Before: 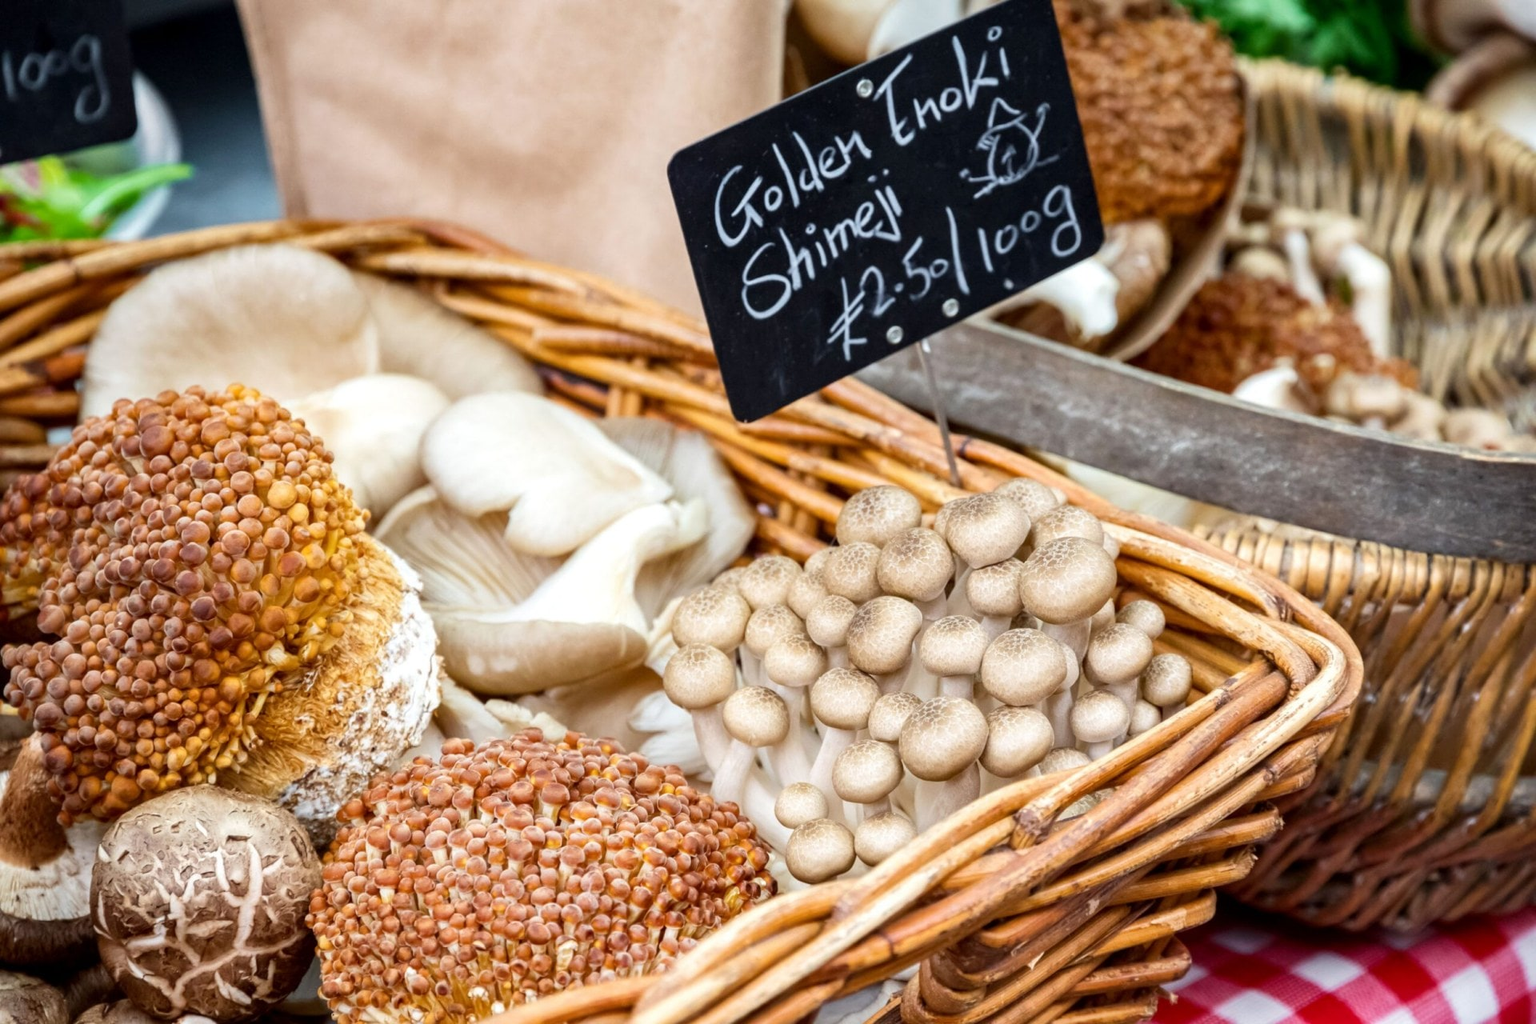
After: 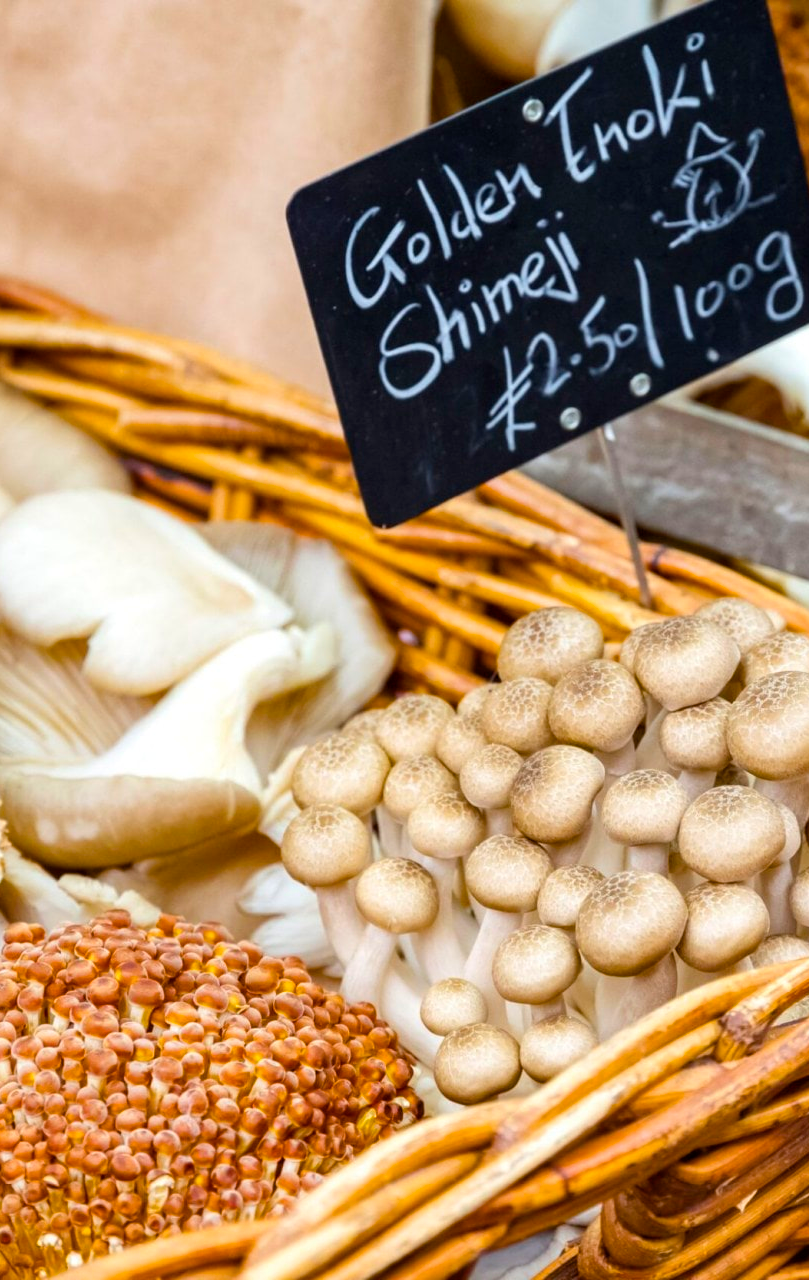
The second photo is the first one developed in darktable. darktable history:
crop: left 28.583%, right 29.231%
color balance rgb: linear chroma grading › global chroma 15%, perceptual saturation grading › global saturation 30%
